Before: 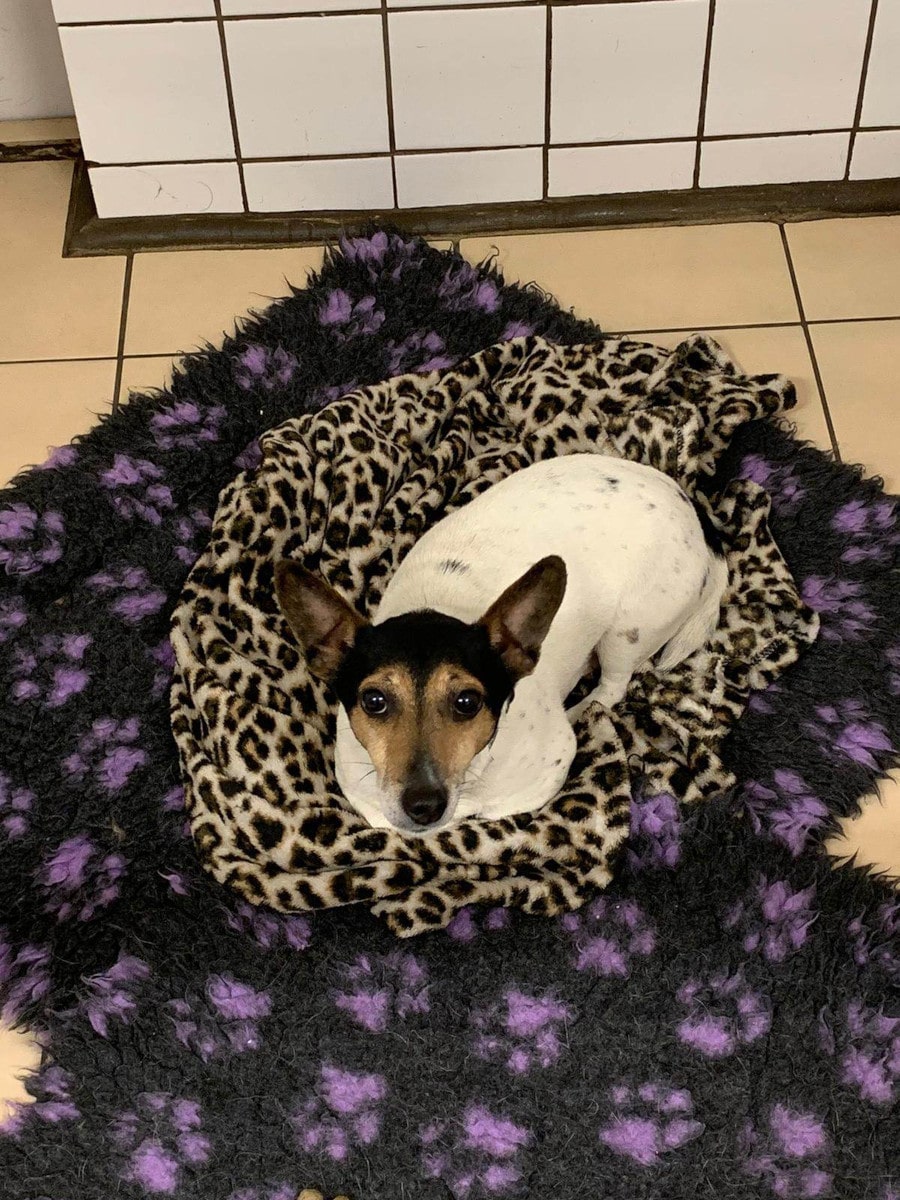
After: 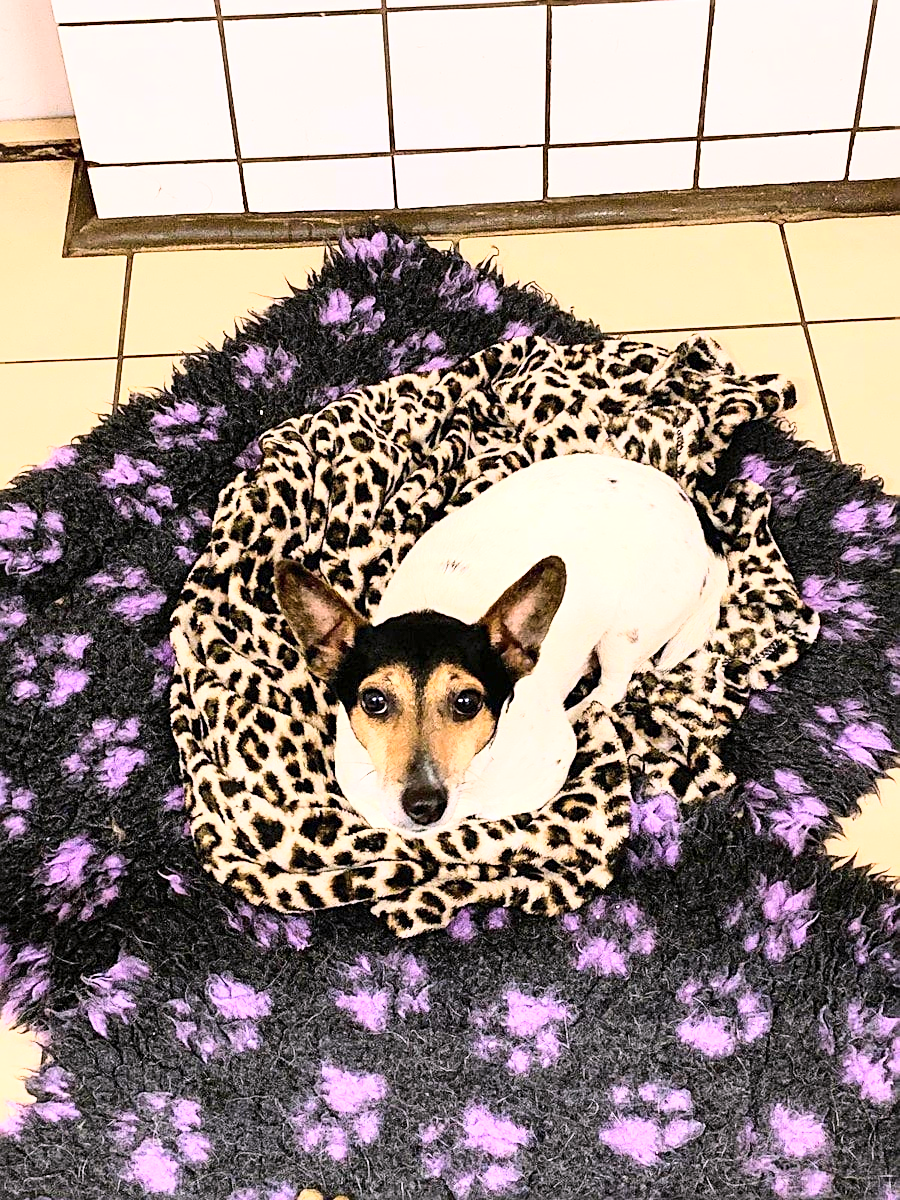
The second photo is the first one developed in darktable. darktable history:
exposure: exposure 0.77 EV, compensate highlight preservation false
base curve: curves: ch0 [(0, 0) (0.018, 0.026) (0.143, 0.37) (0.33, 0.731) (0.458, 0.853) (0.735, 0.965) (0.905, 0.986) (1, 1)]
sharpen: on, module defaults
white balance: red 1.05, blue 1.072
